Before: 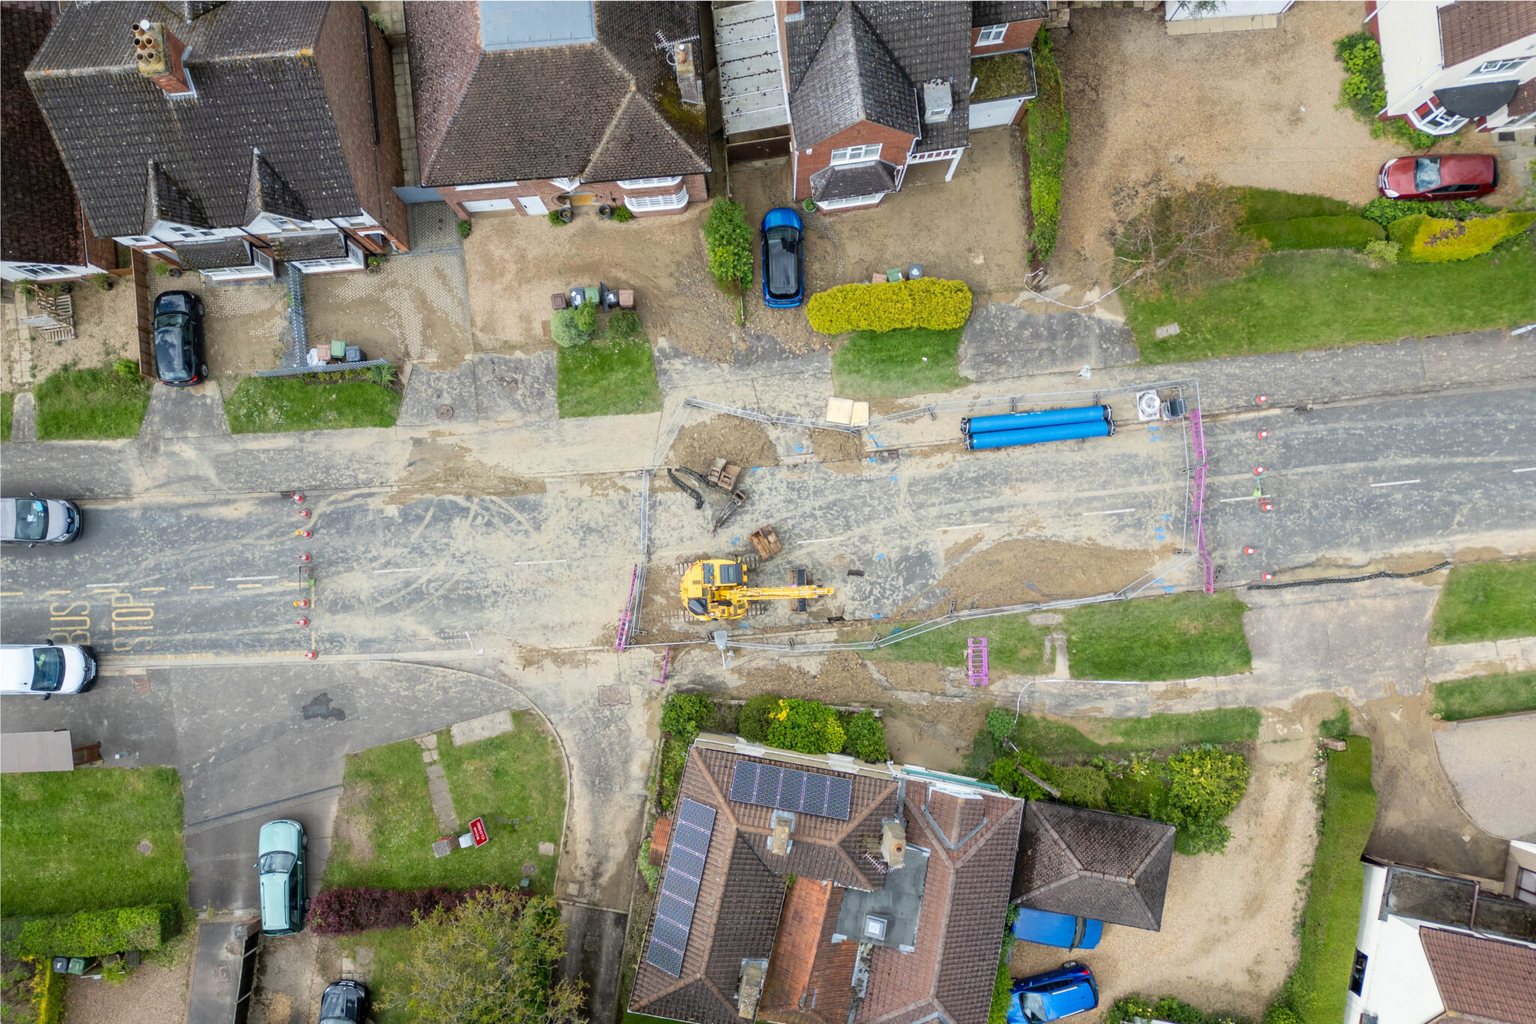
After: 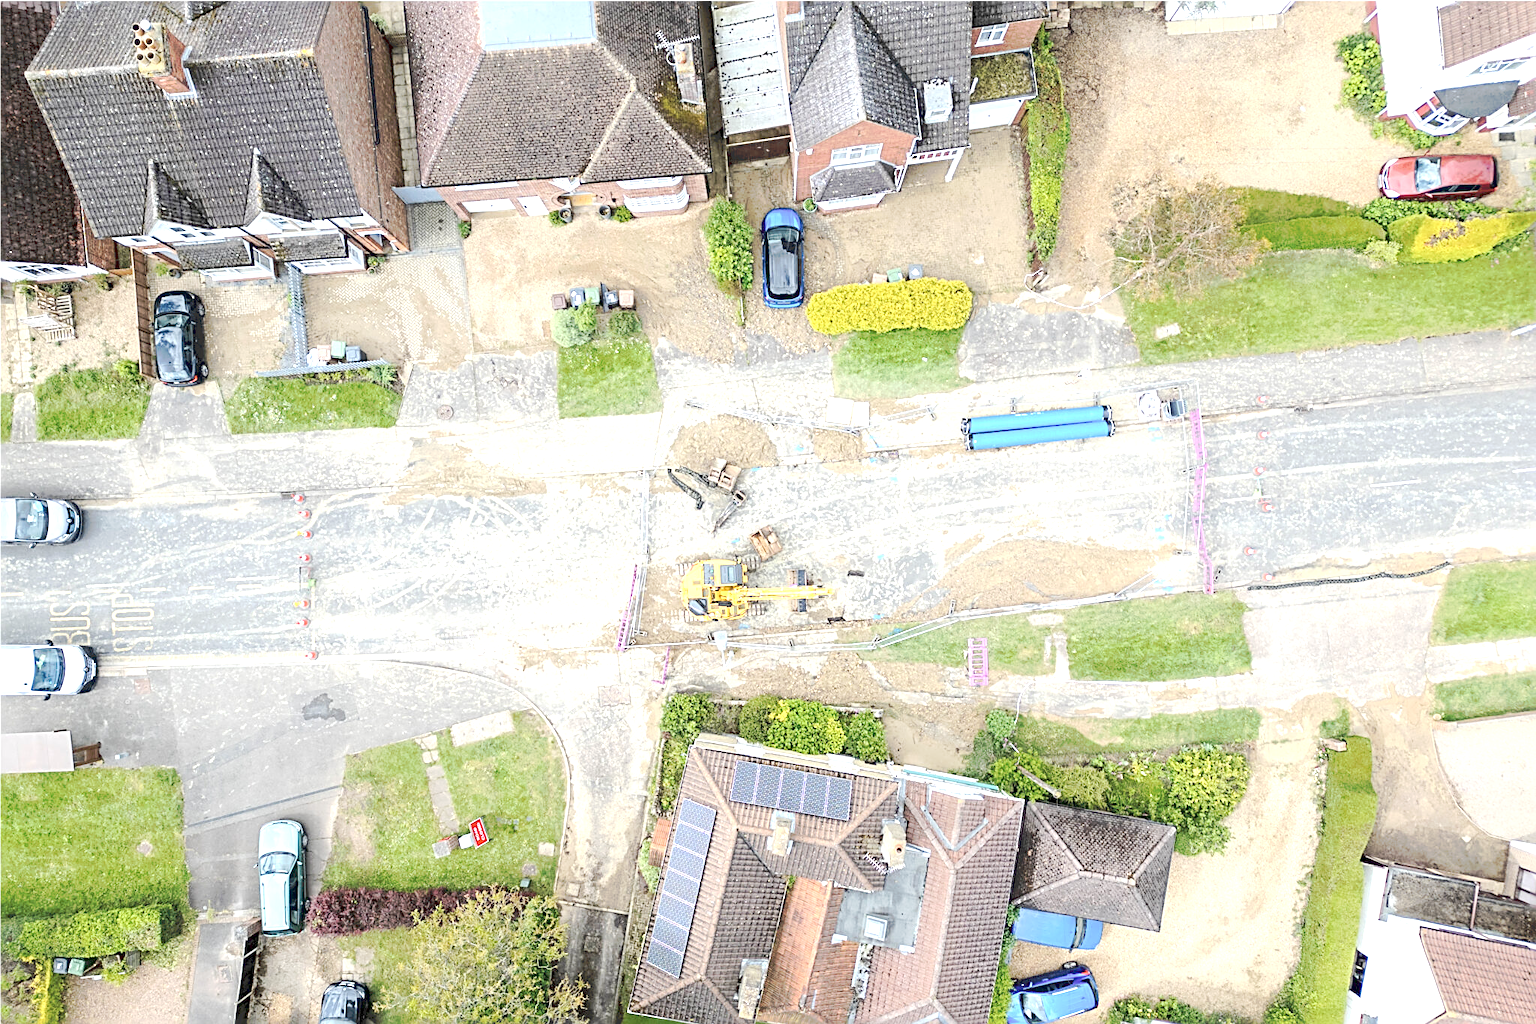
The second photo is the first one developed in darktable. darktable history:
exposure: exposure 0.661 EV, compensate highlight preservation false
sharpen: radius 3.025, amount 0.757
tone equalizer: -8 EV -0.417 EV, -7 EV -0.389 EV, -6 EV -0.333 EV, -5 EV -0.222 EV, -3 EV 0.222 EV, -2 EV 0.333 EV, -1 EV 0.389 EV, +0 EV 0.417 EV, edges refinement/feathering 500, mask exposure compensation -1.57 EV, preserve details no
contrast brightness saturation: brightness 0.15
tone curve: curves: ch0 [(0, 0) (0.003, 0.055) (0.011, 0.111) (0.025, 0.126) (0.044, 0.169) (0.069, 0.215) (0.1, 0.199) (0.136, 0.207) (0.177, 0.259) (0.224, 0.327) (0.277, 0.361) (0.335, 0.431) (0.399, 0.501) (0.468, 0.589) (0.543, 0.683) (0.623, 0.73) (0.709, 0.796) (0.801, 0.863) (0.898, 0.921) (1, 1)], preserve colors none
